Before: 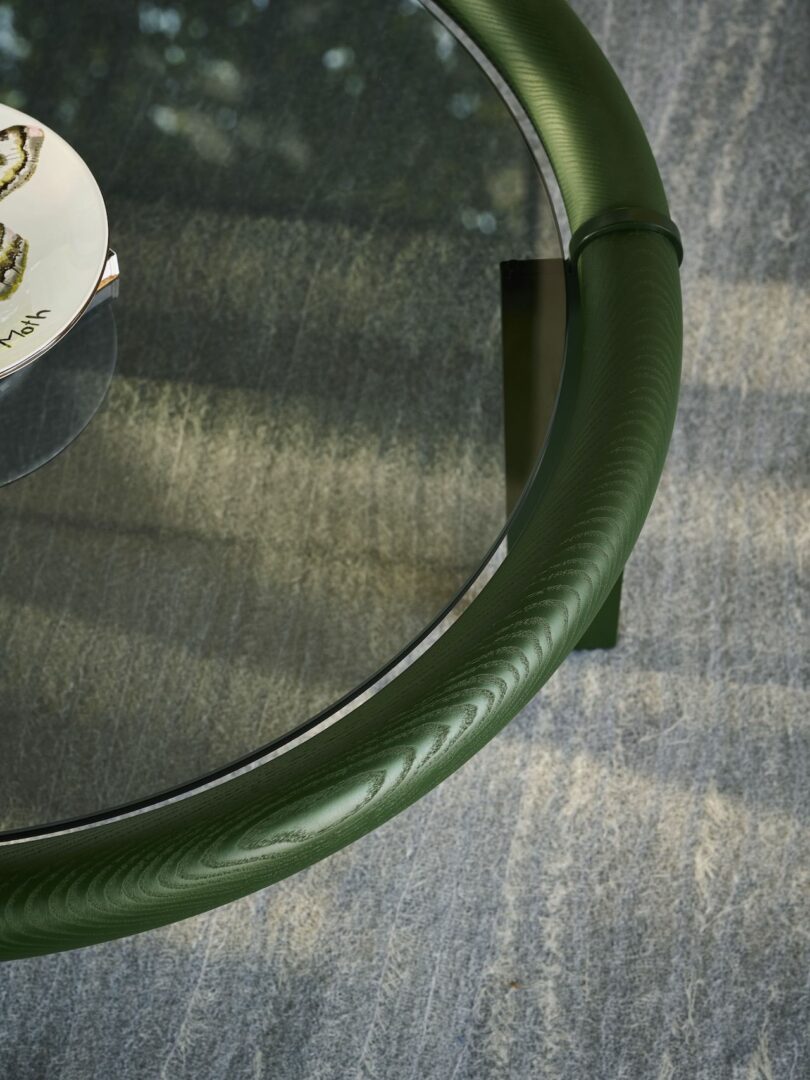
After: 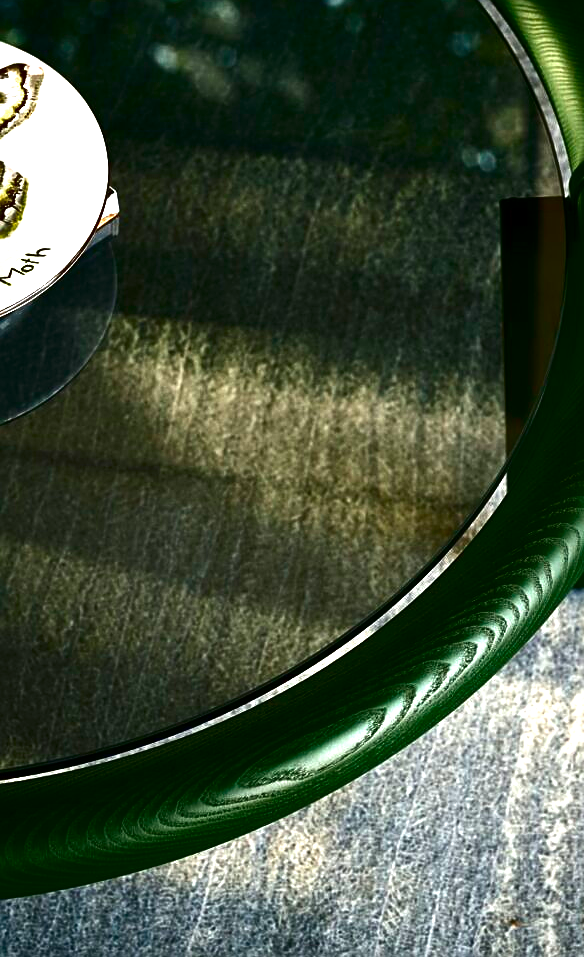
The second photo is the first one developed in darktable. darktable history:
sharpen: on, module defaults
exposure: exposure 1.153 EV, compensate highlight preservation false
contrast brightness saturation: contrast 0.091, brightness -0.589, saturation 0.168
crop: top 5.771%, right 27.844%, bottom 5.576%
